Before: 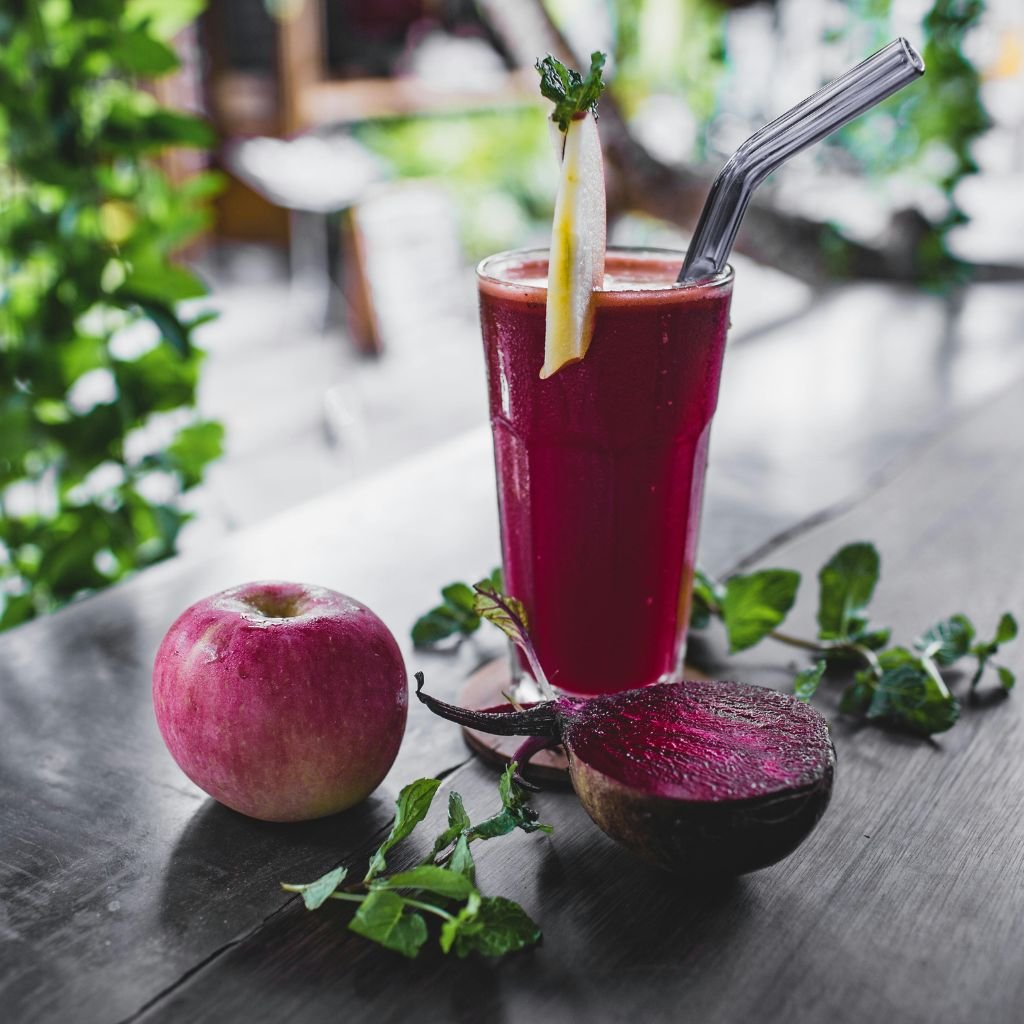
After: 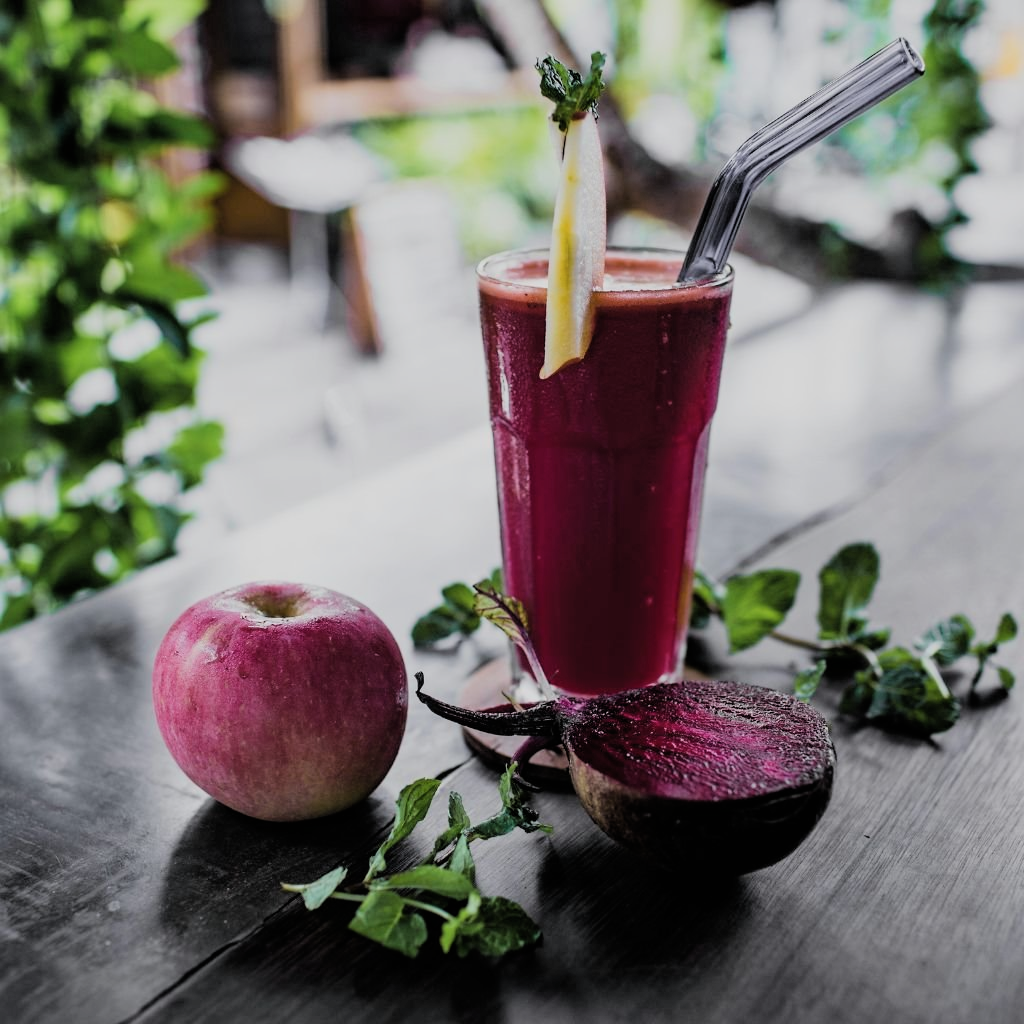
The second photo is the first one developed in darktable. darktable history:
filmic rgb: black relative exposure -5.01 EV, white relative exposure 3.98 EV, hardness 2.9, contrast 1.095, color science v6 (2022)
contrast brightness saturation: saturation -0.08
exposure: black level correction 0.001, compensate exposure bias true, compensate highlight preservation false
